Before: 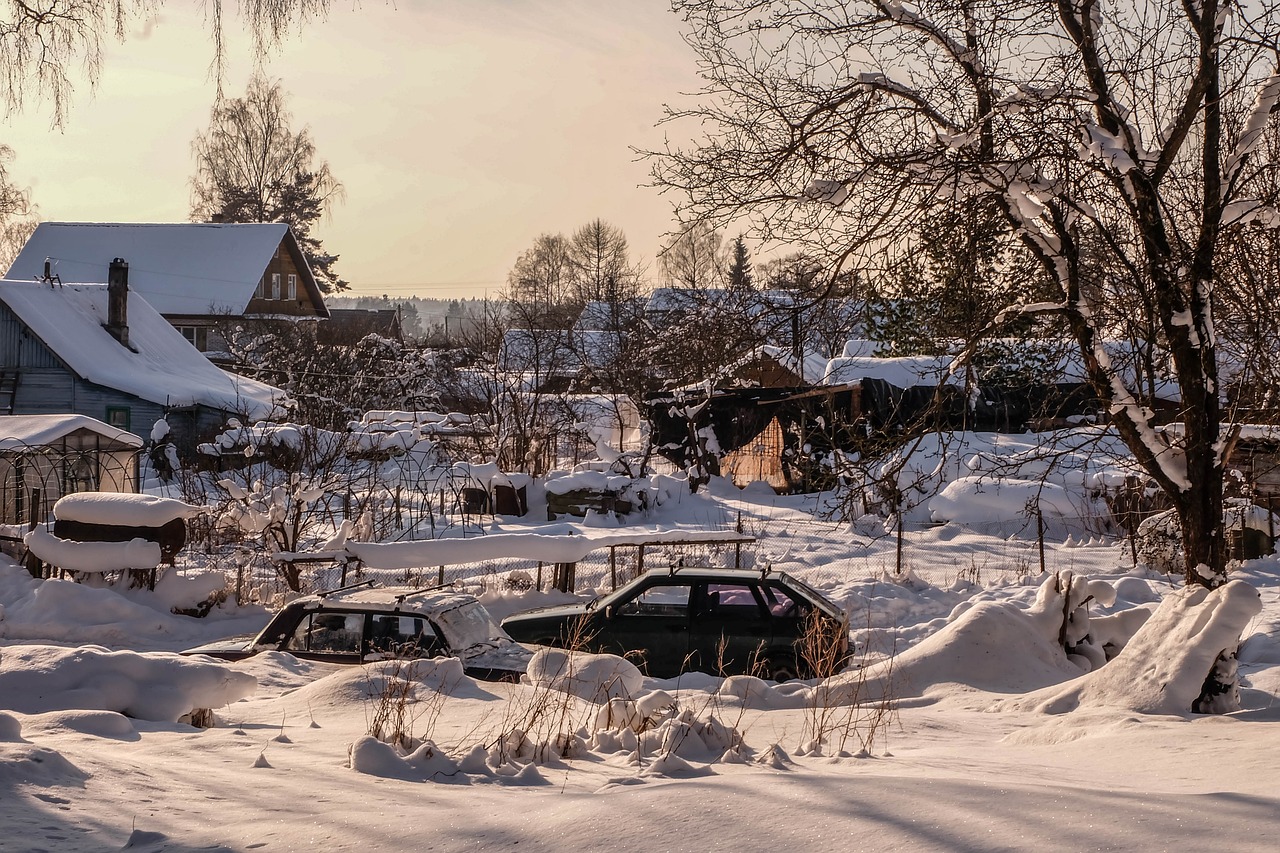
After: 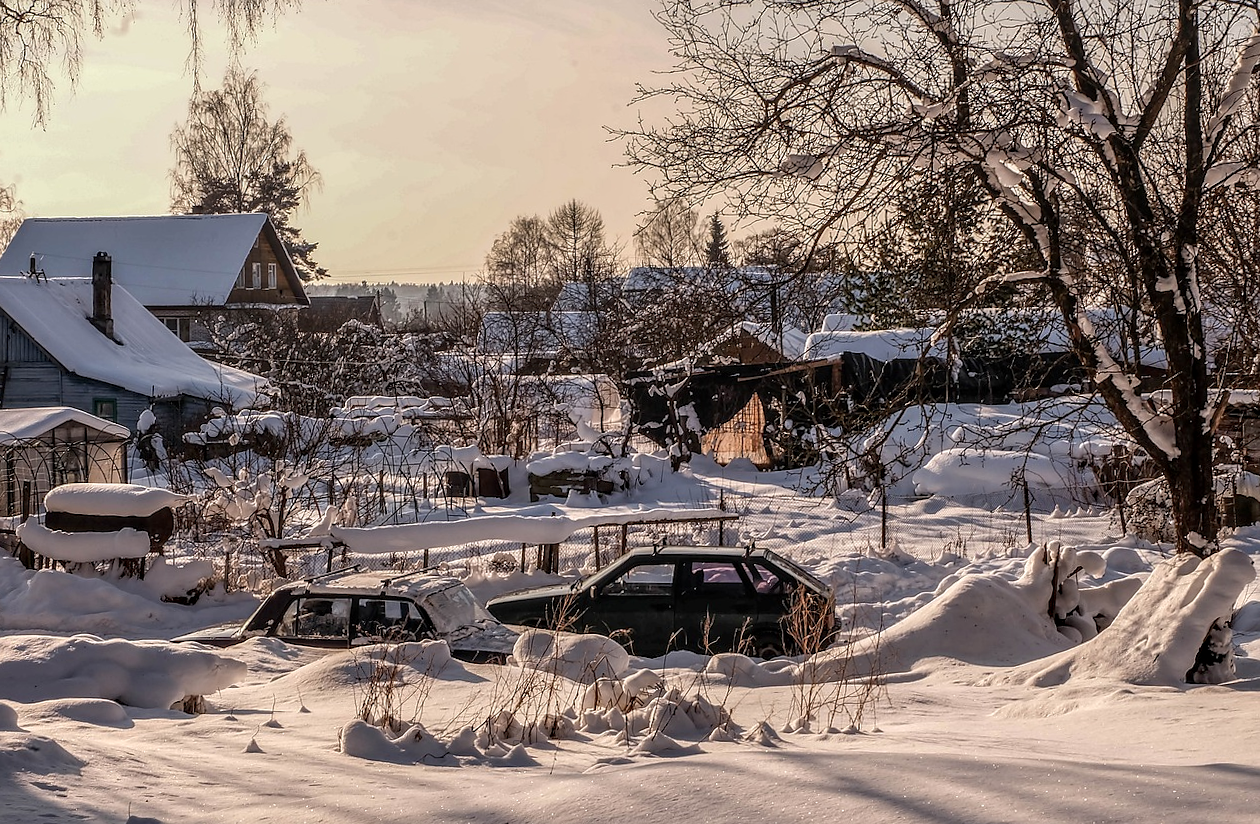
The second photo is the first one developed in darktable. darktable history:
local contrast: on, module defaults
rotate and perspective: rotation -1.32°, lens shift (horizontal) -0.031, crop left 0.015, crop right 0.985, crop top 0.047, crop bottom 0.982
sharpen: radius 1, threshold 1
